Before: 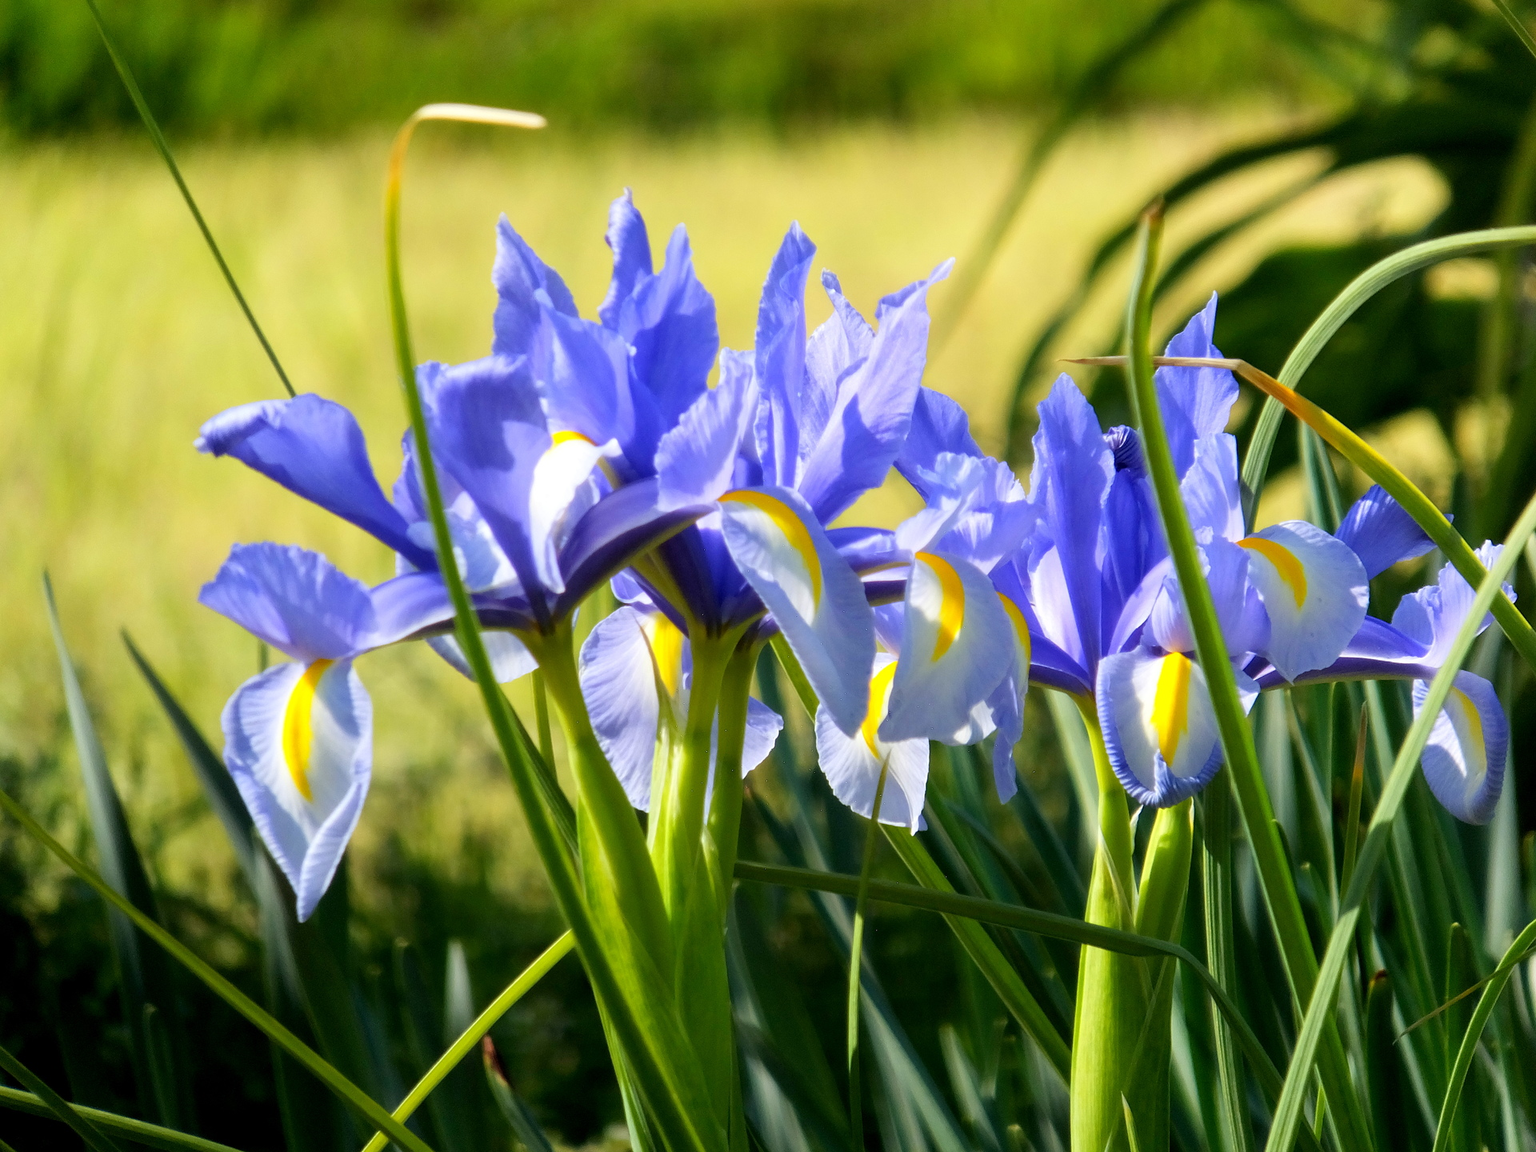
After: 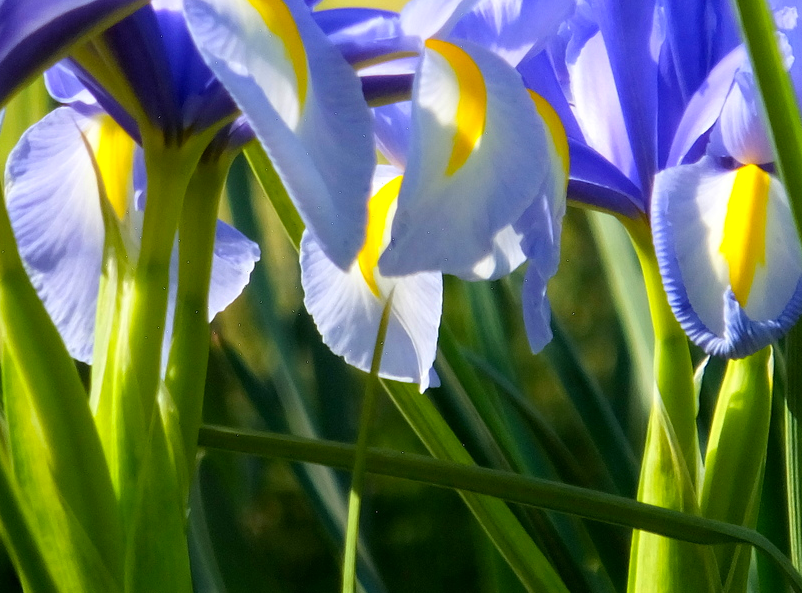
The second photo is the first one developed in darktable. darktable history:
color balance rgb: perceptual saturation grading › global saturation 0.343%, global vibrance 20%
crop: left 37.482%, top 45.215%, right 20.705%, bottom 13.543%
